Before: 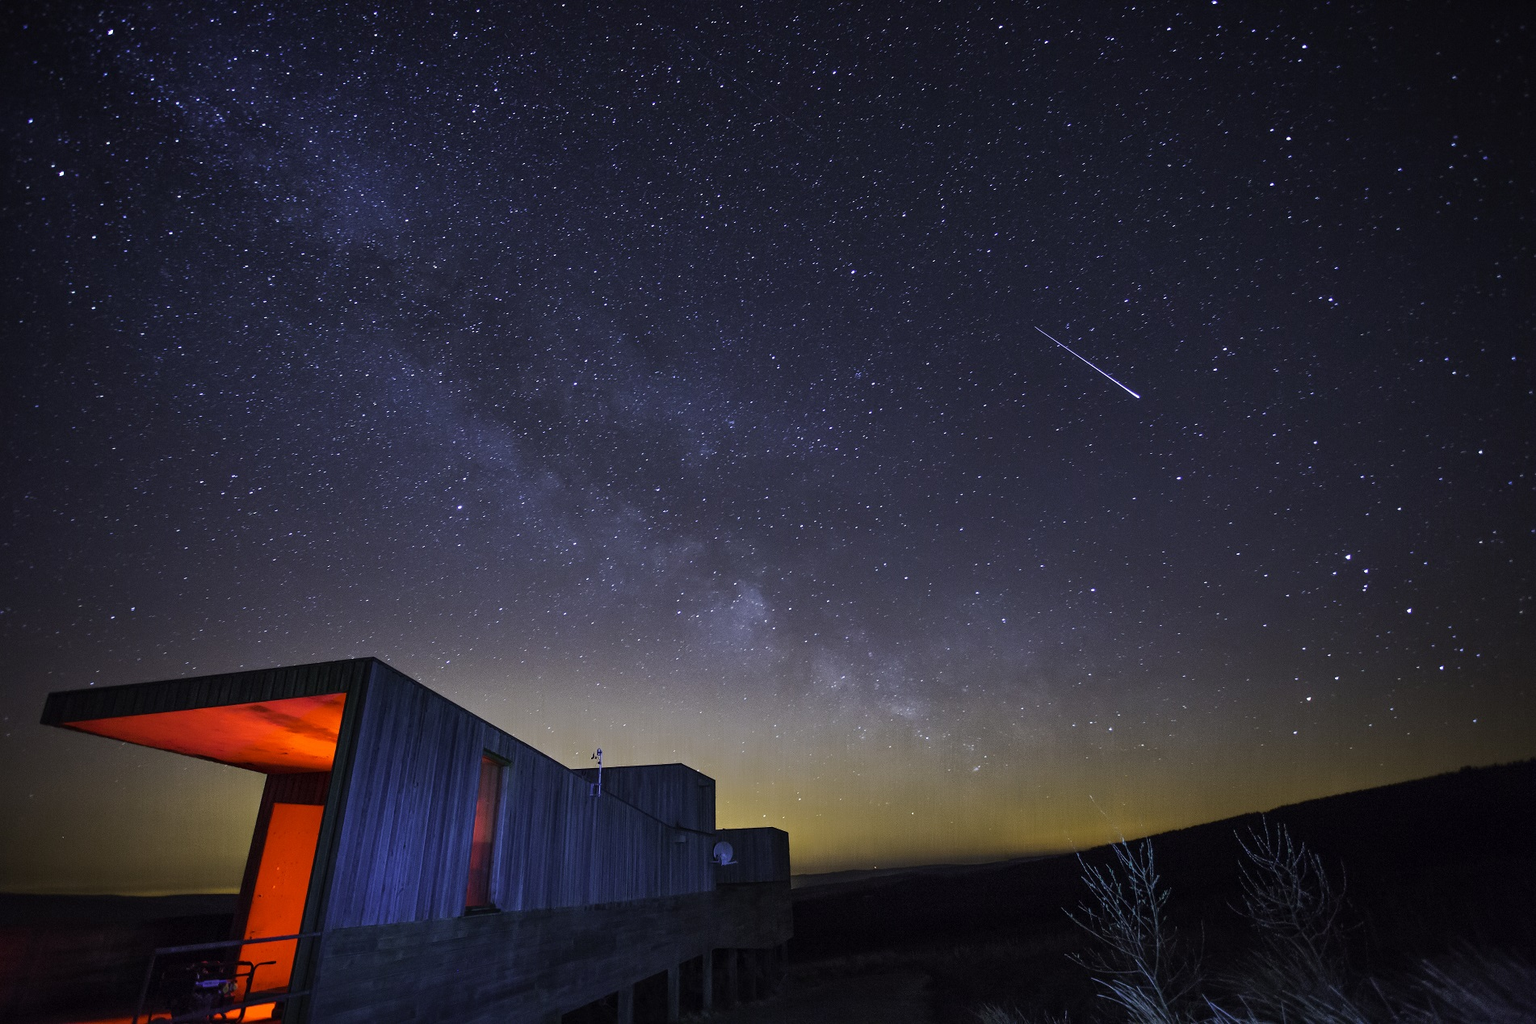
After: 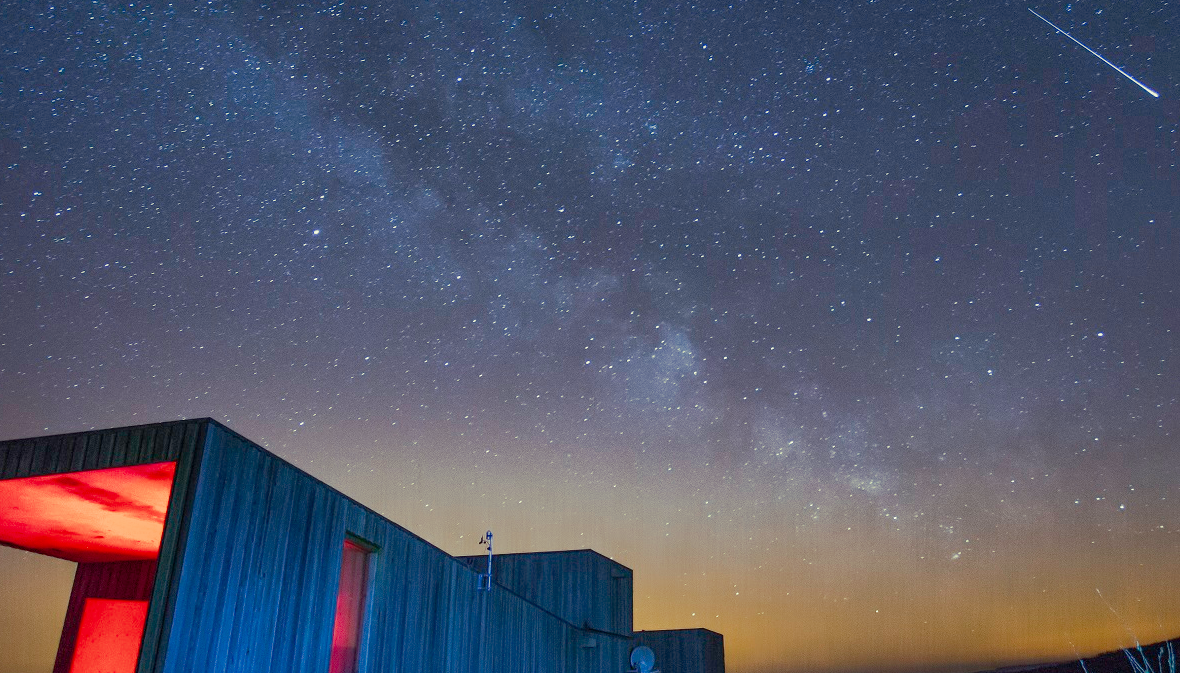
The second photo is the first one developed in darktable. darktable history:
split-toning: shadows › hue 290.82°, shadows › saturation 0.34, highlights › saturation 0.38, balance 0, compress 50%
crop: left 13.312%, top 31.28%, right 24.627%, bottom 15.582%
shadows and highlights: highlights -60
local contrast: detail 110%
